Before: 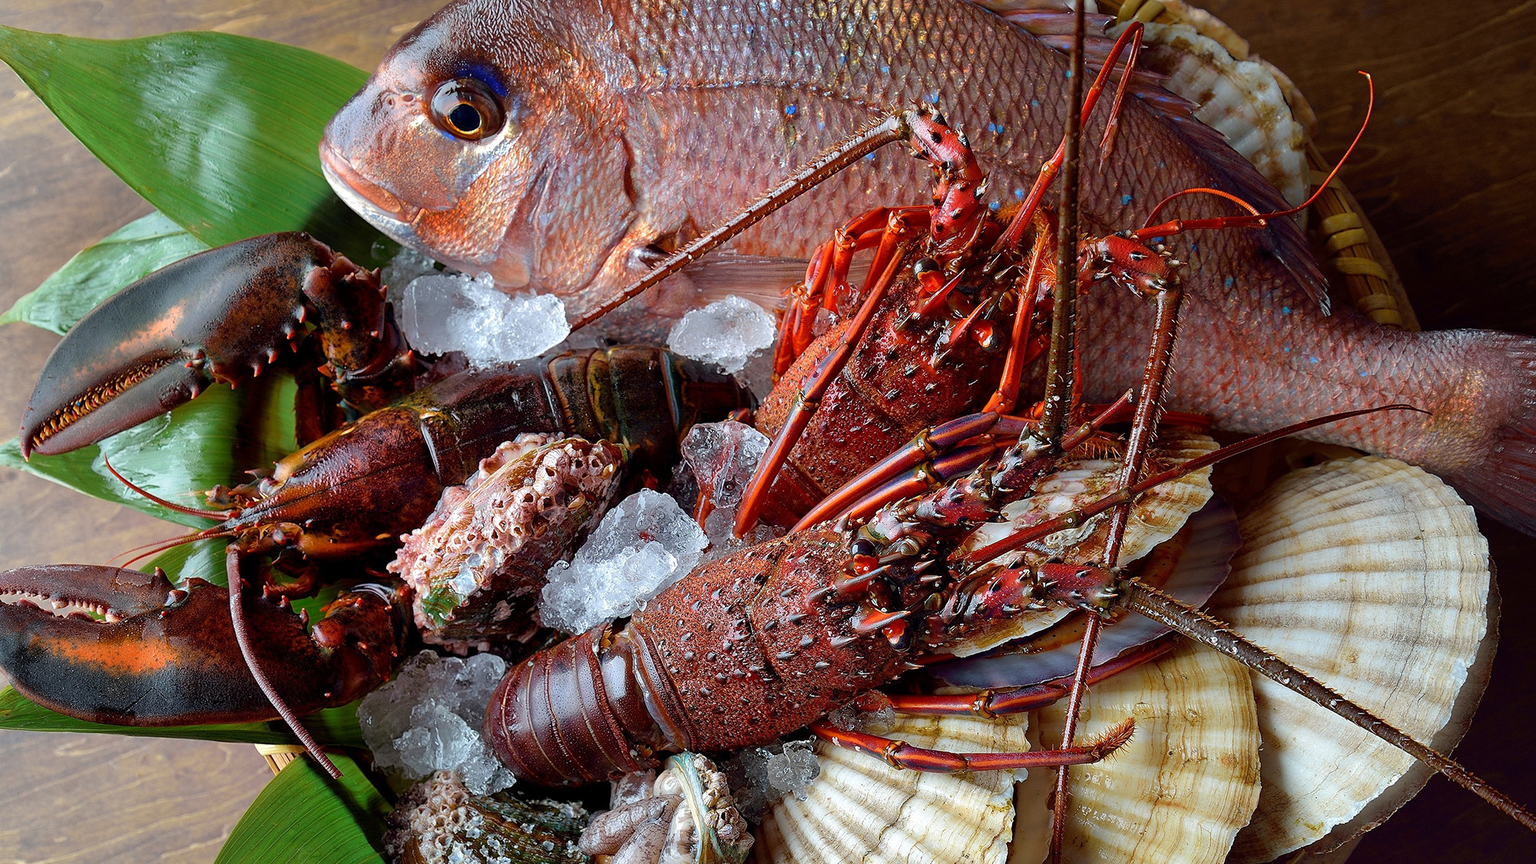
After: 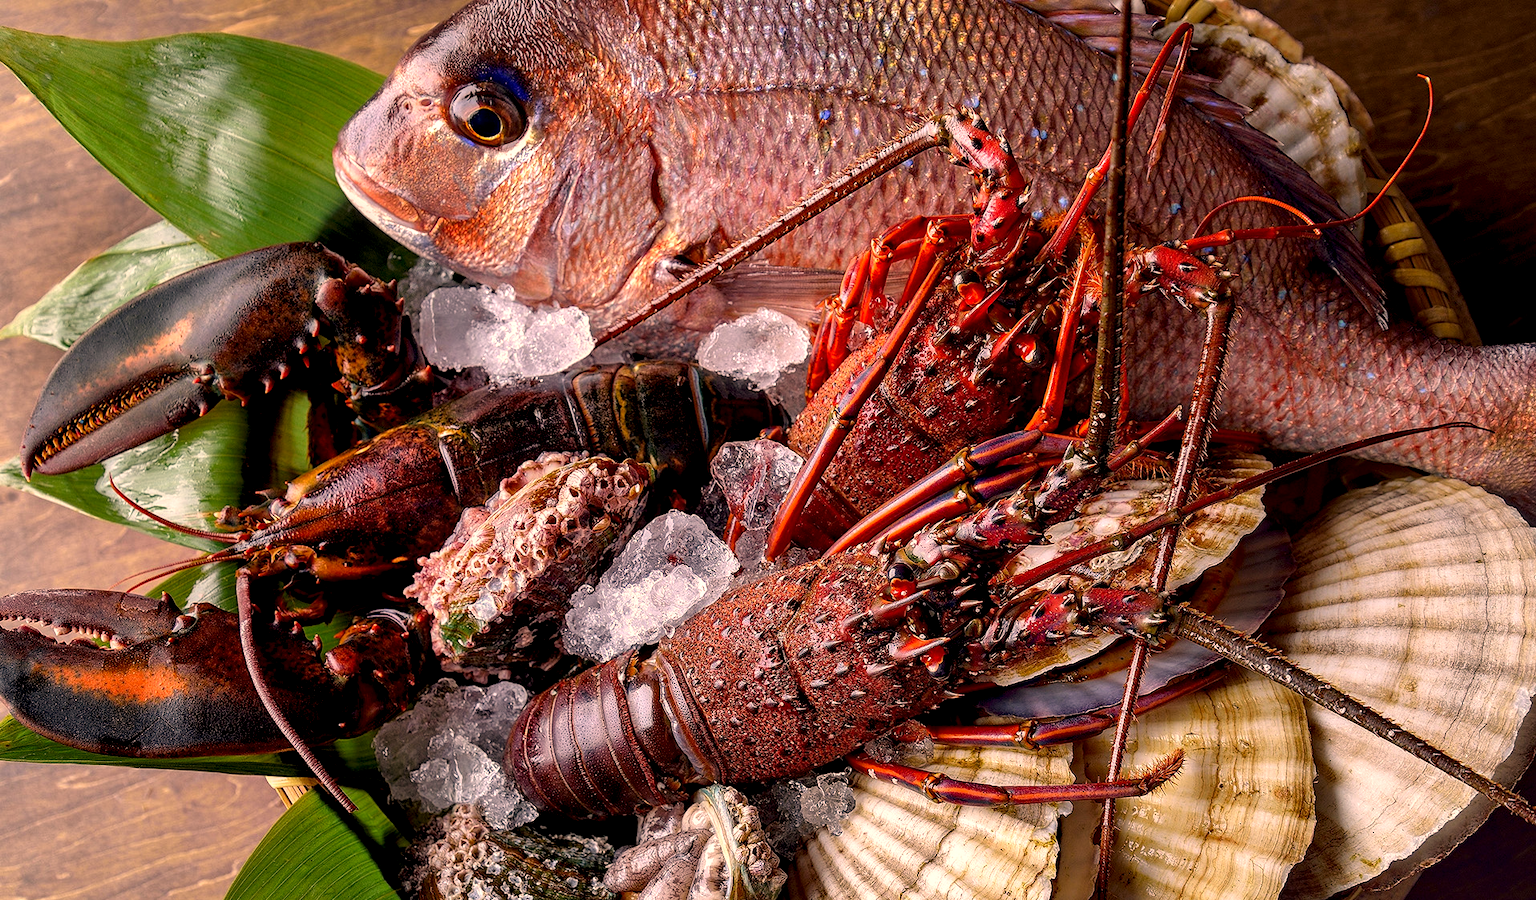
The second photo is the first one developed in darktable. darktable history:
local contrast: detail 150%
color correction: highlights a* 21.16, highlights b* 19.61
crop: right 4.126%, bottom 0.031%
